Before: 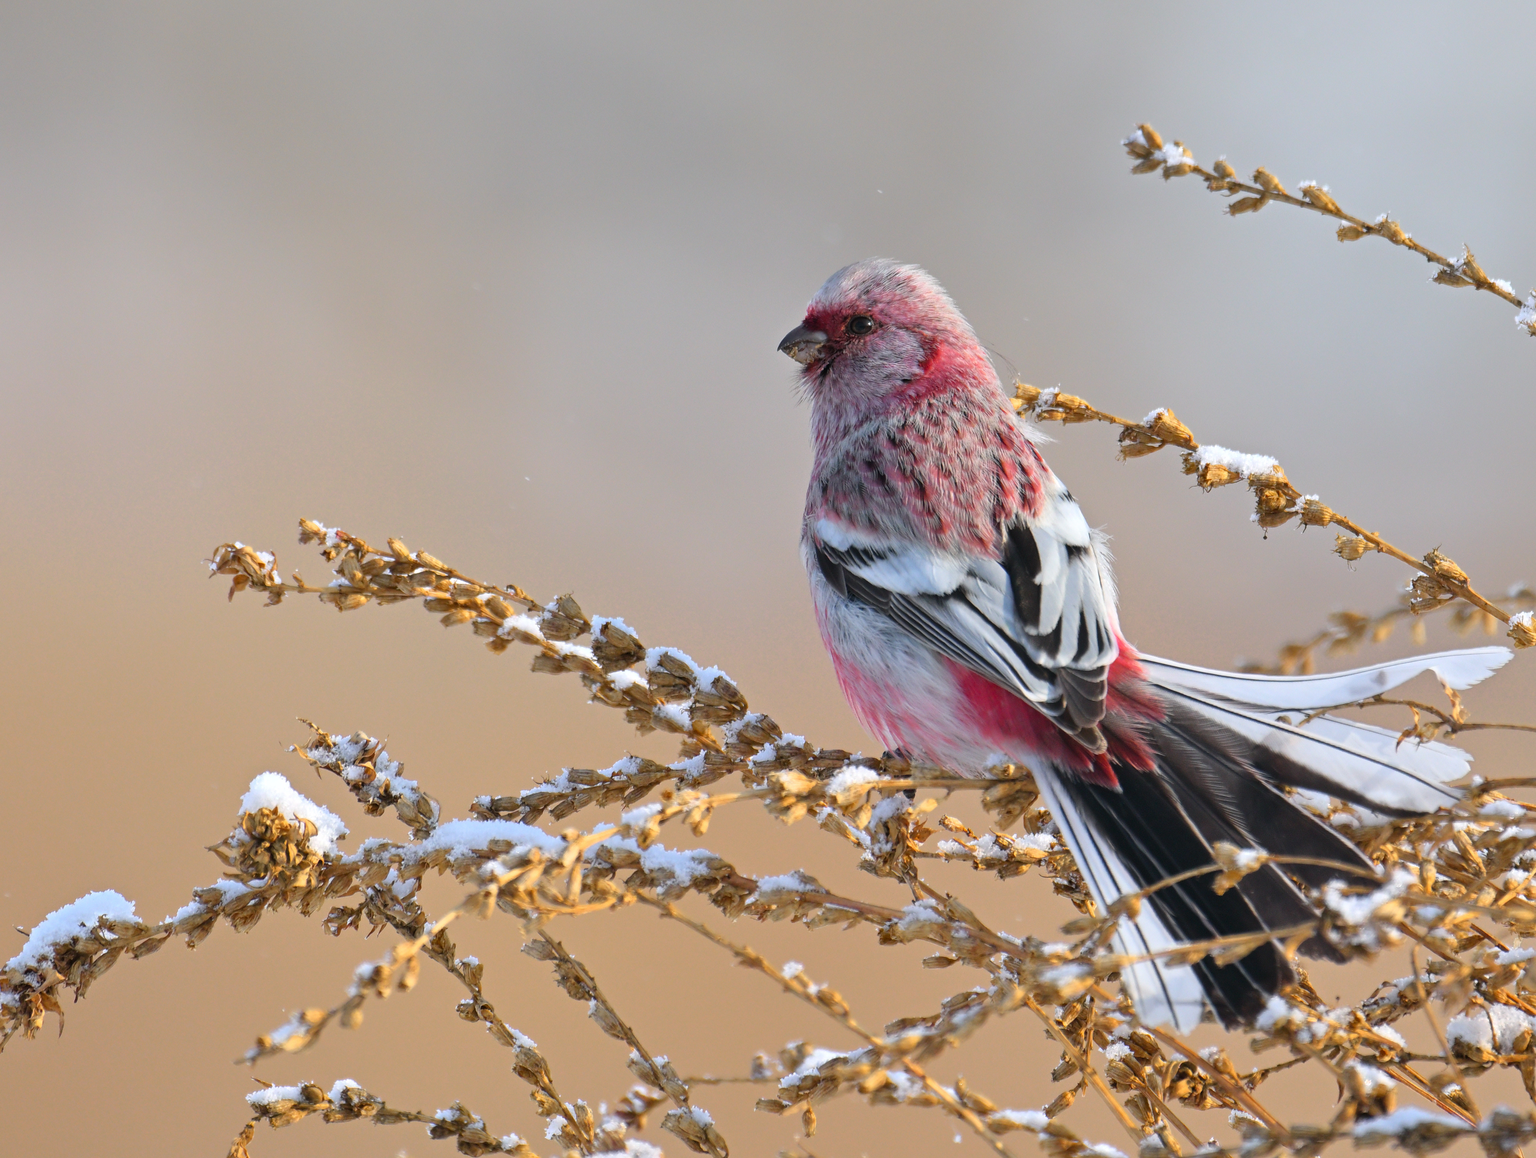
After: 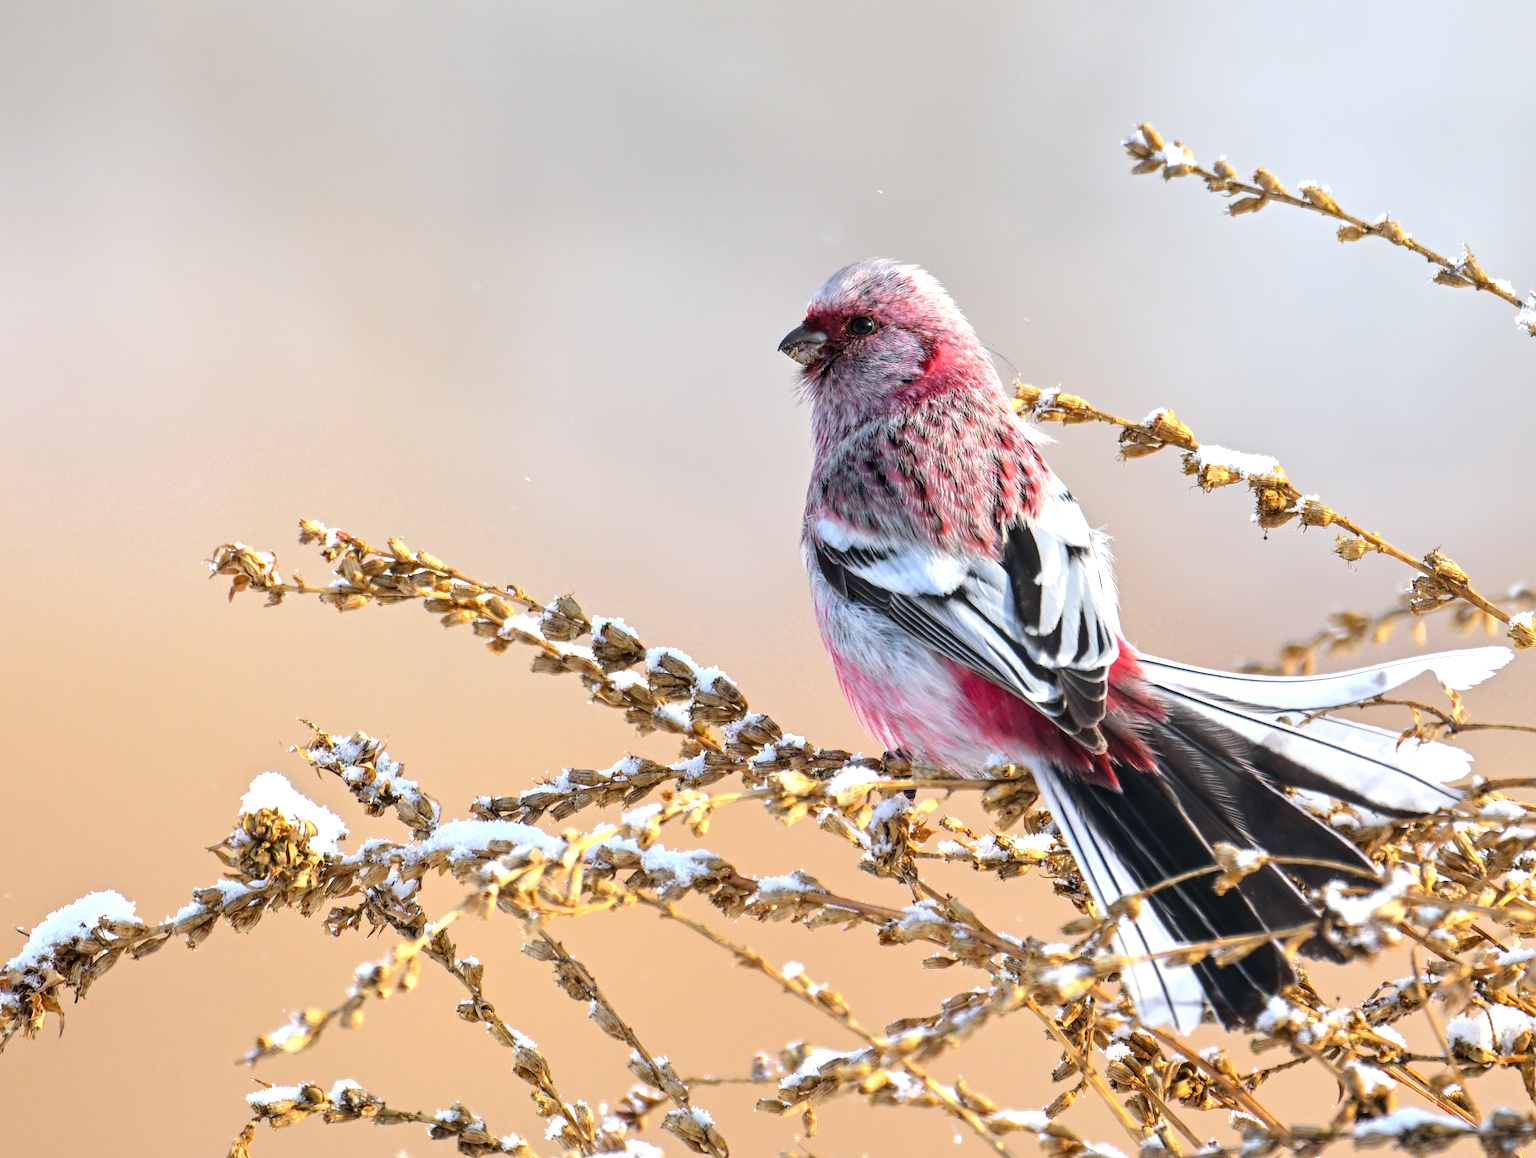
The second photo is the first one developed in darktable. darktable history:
exposure: black level correction 0.001, compensate highlight preservation false
local contrast: on, module defaults
tone equalizer: -8 EV 0.001 EV, -7 EV -0.002 EV, -6 EV 0.002 EV, -5 EV -0.03 EV, -4 EV -0.116 EV, -3 EV -0.169 EV, -2 EV 0.24 EV, -1 EV 0.702 EV, +0 EV 0.493 EV
